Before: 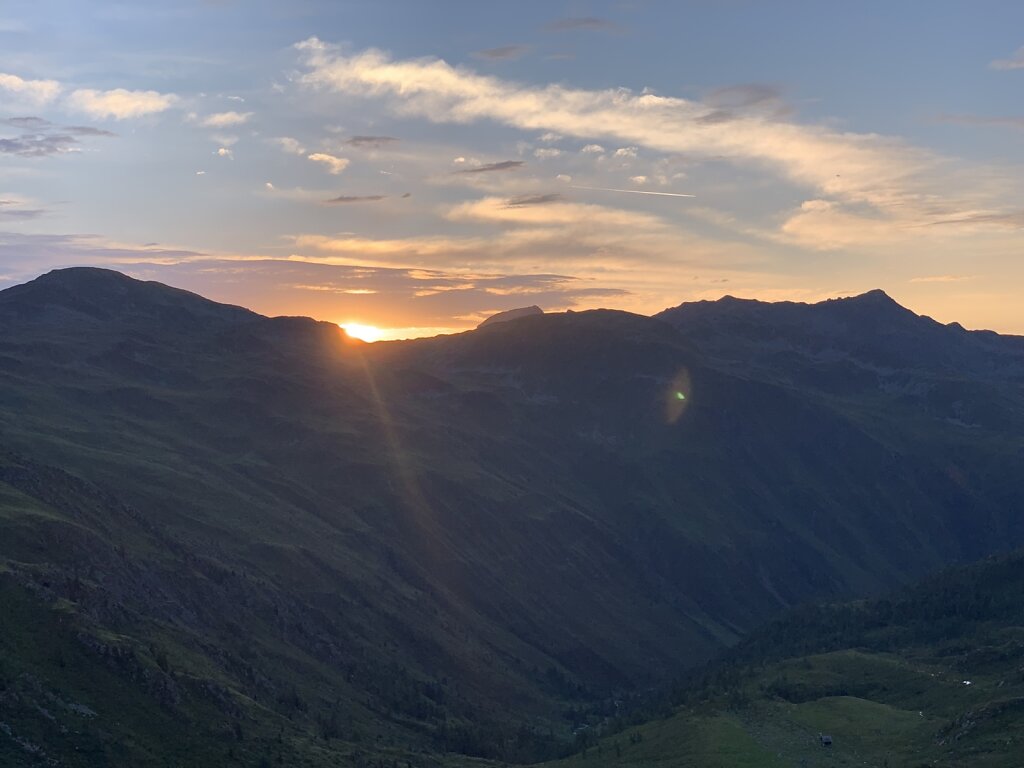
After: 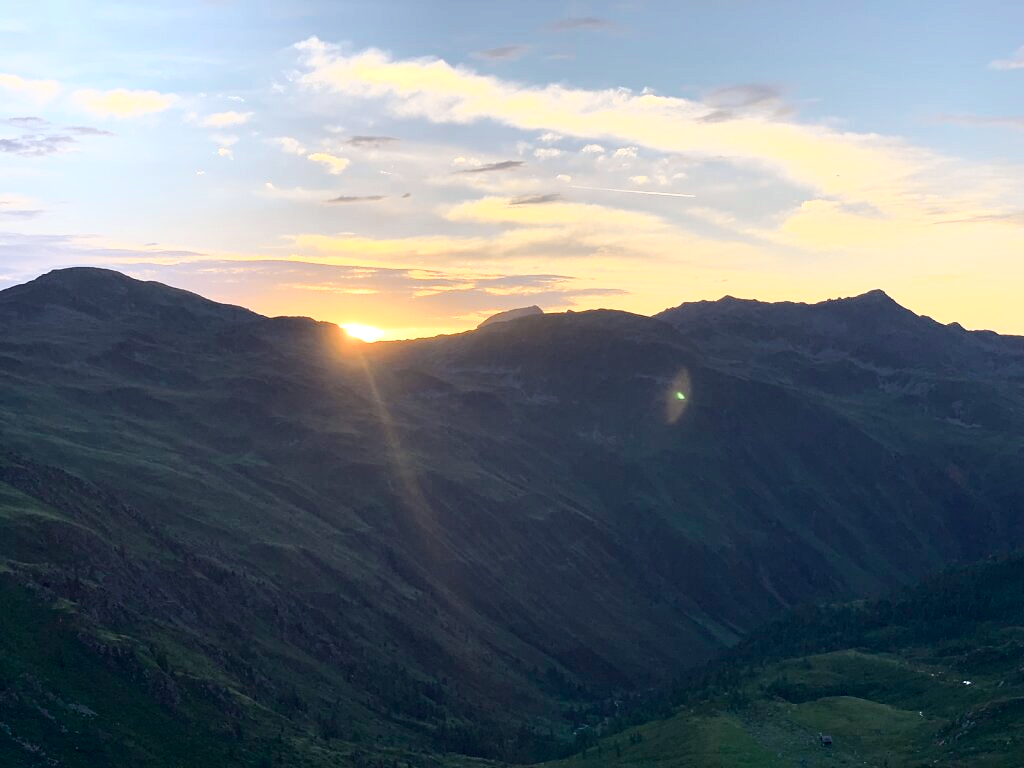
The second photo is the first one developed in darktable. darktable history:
tone curve: curves: ch0 [(0, 0.018) (0.162, 0.128) (0.434, 0.478) (0.667, 0.785) (0.819, 0.943) (1, 0.991)]; ch1 [(0, 0) (0.402, 0.36) (0.476, 0.449) (0.506, 0.505) (0.523, 0.518) (0.582, 0.586) (0.641, 0.668) (0.7, 0.741) (1, 1)]; ch2 [(0, 0) (0.416, 0.403) (0.483, 0.472) (0.503, 0.505) (0.521, 0.519) (0.547, 0.561) (0.597, 0.643) (0.699, 0.759) (0.997, 0.858)], color space Lab, independent channels, preserve colors none
exposure: black level correction 0.003, exposure 0.384 EV, compensate highlight preservation false
color correction: highlights b* -0.014, saturation 0.79
color calibration: illuminant same as pipeline (D50), adaptation none (bypass), x 0.332, y 0.334, temperature 5020.67 K, saturation algorithm version 1 (2020)
